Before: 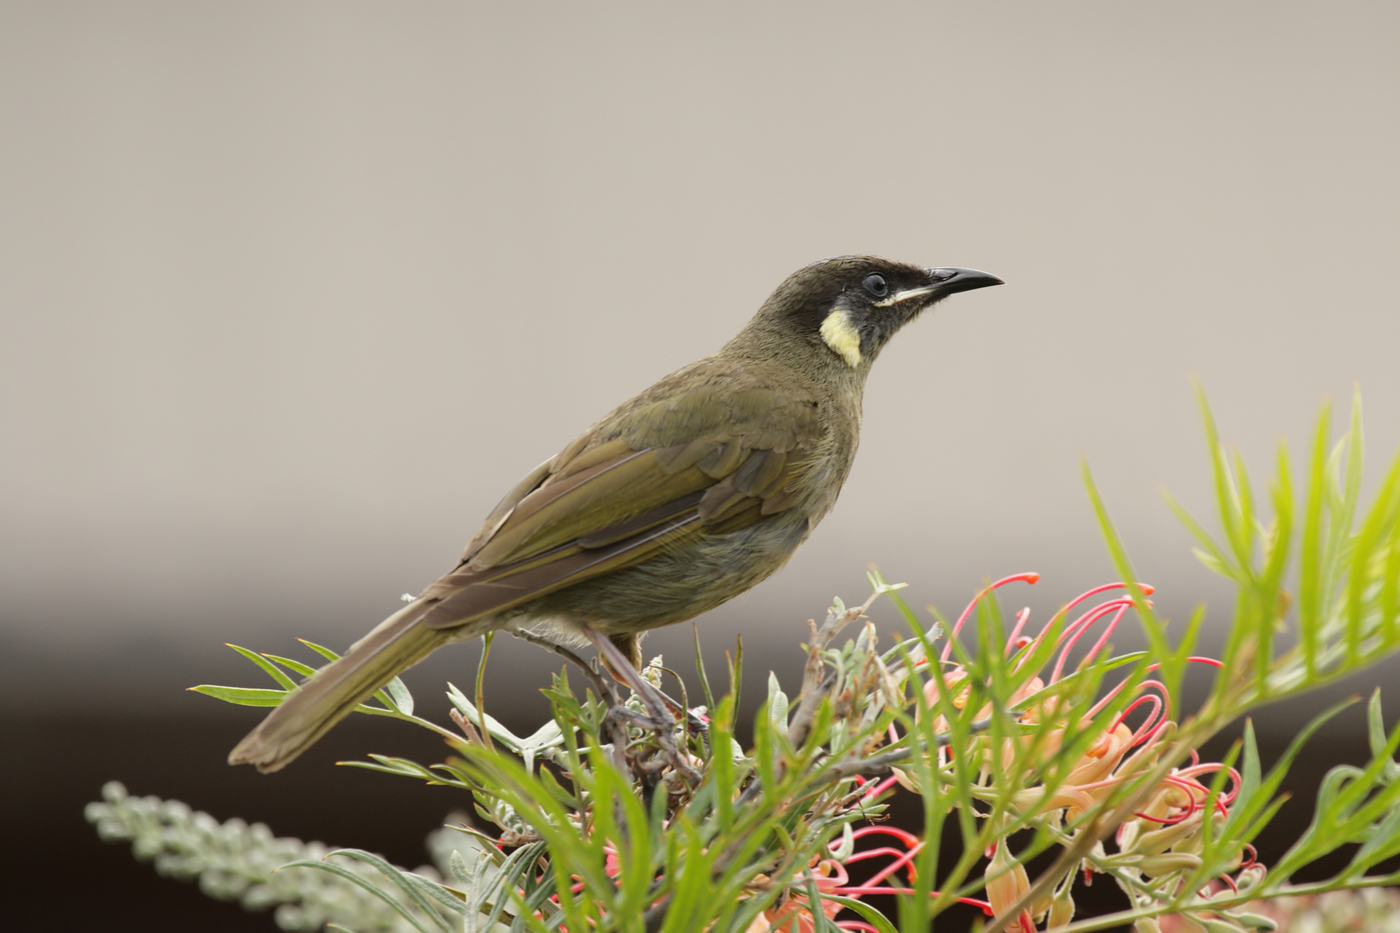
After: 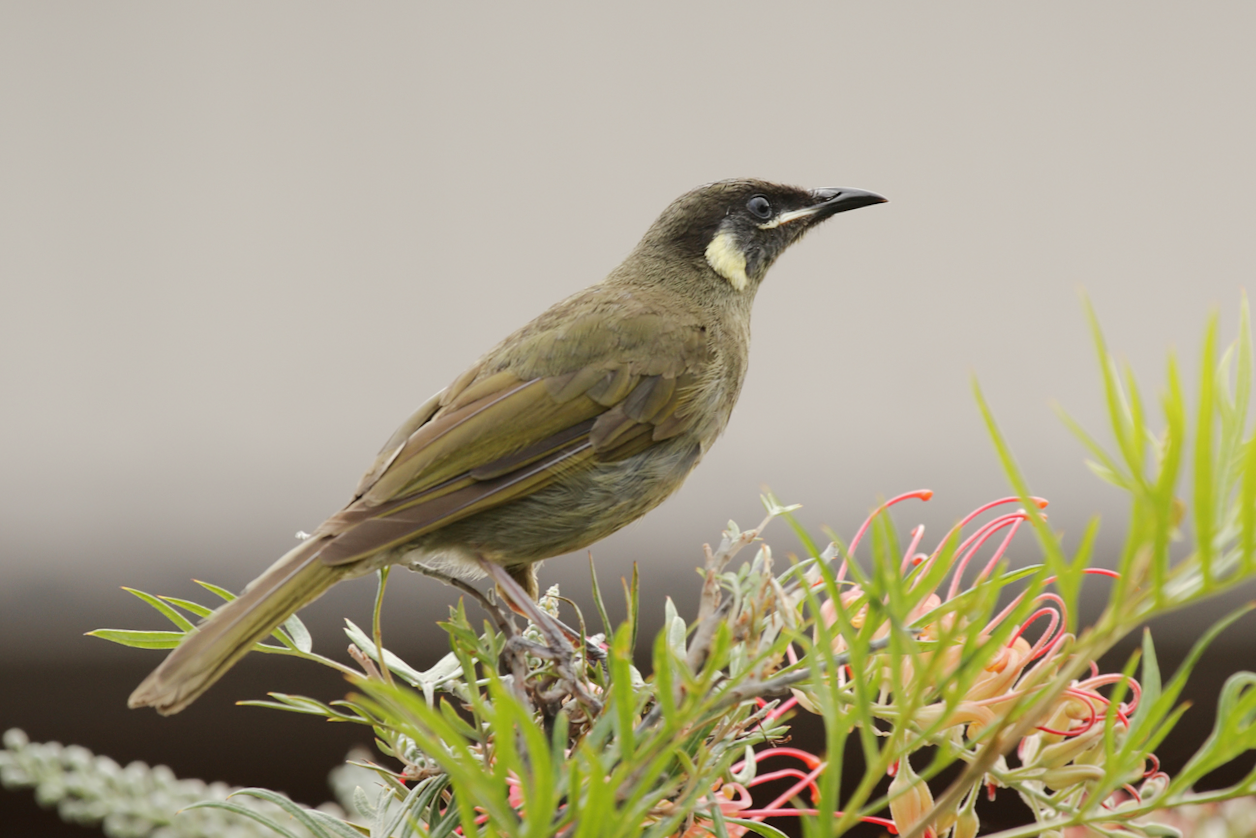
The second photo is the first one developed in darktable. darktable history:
base curve: curves: ch0 [(0, 0) (0.262, 0.32) (0.722, 0.705) (1, 1)], preserve colors none
crop and rotate: angle 1.89°, left 5.844%, top 5.721%
